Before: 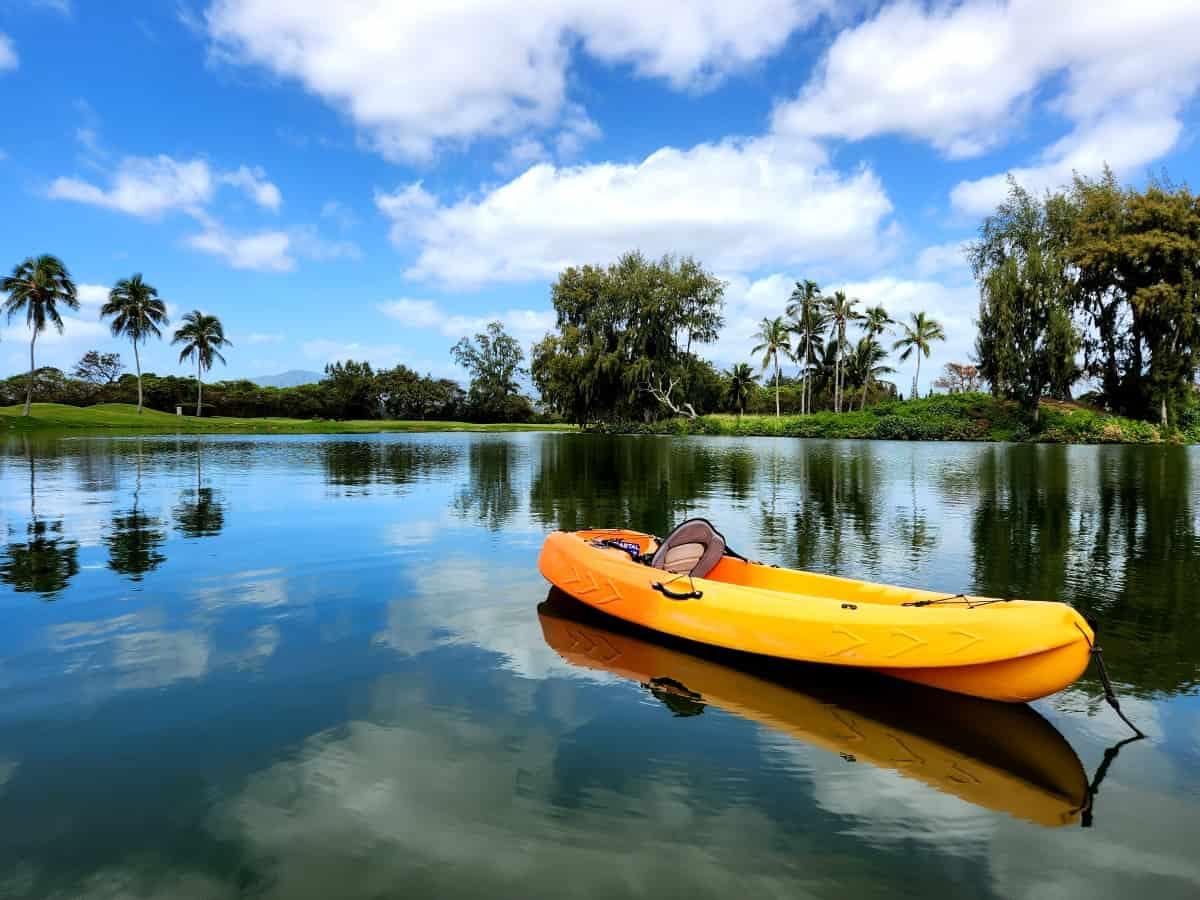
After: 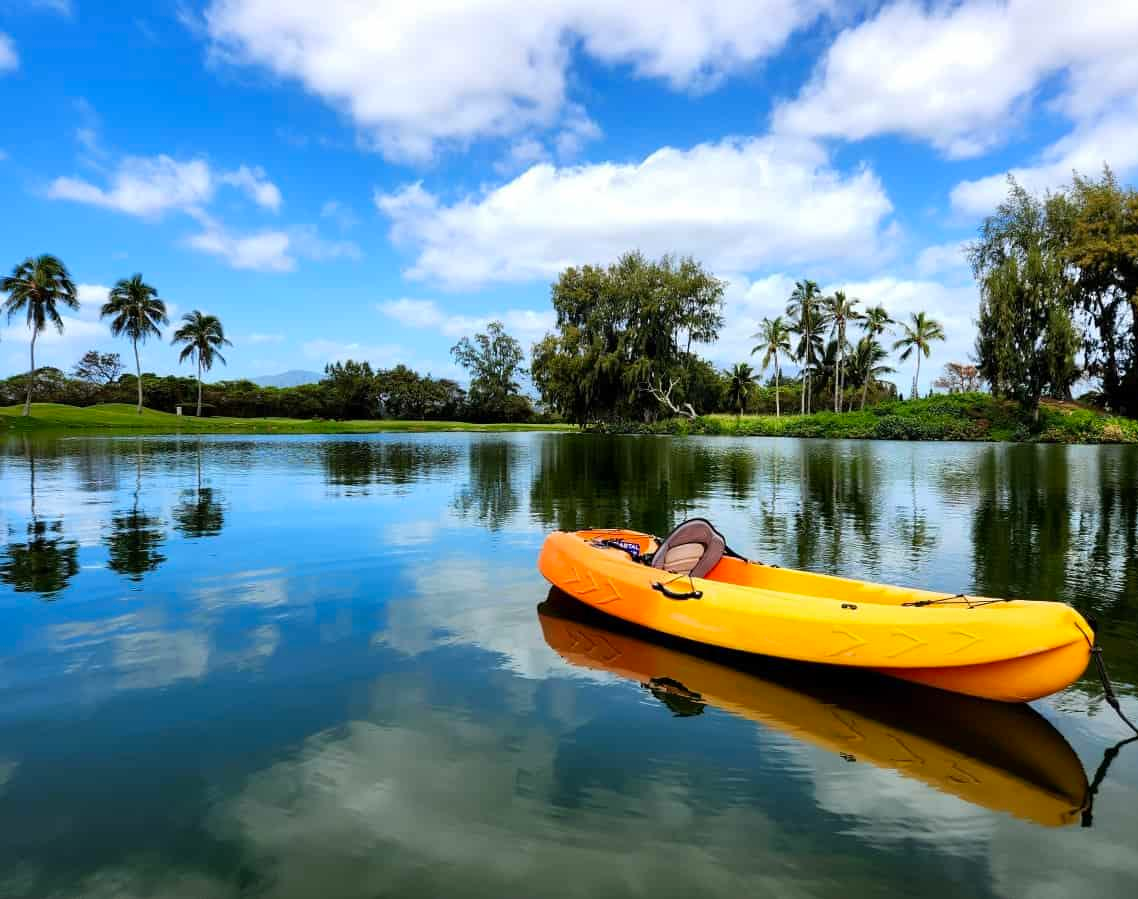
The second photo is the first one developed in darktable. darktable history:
color correction: saturation 1.11
crop and rotate: right 5.167%
